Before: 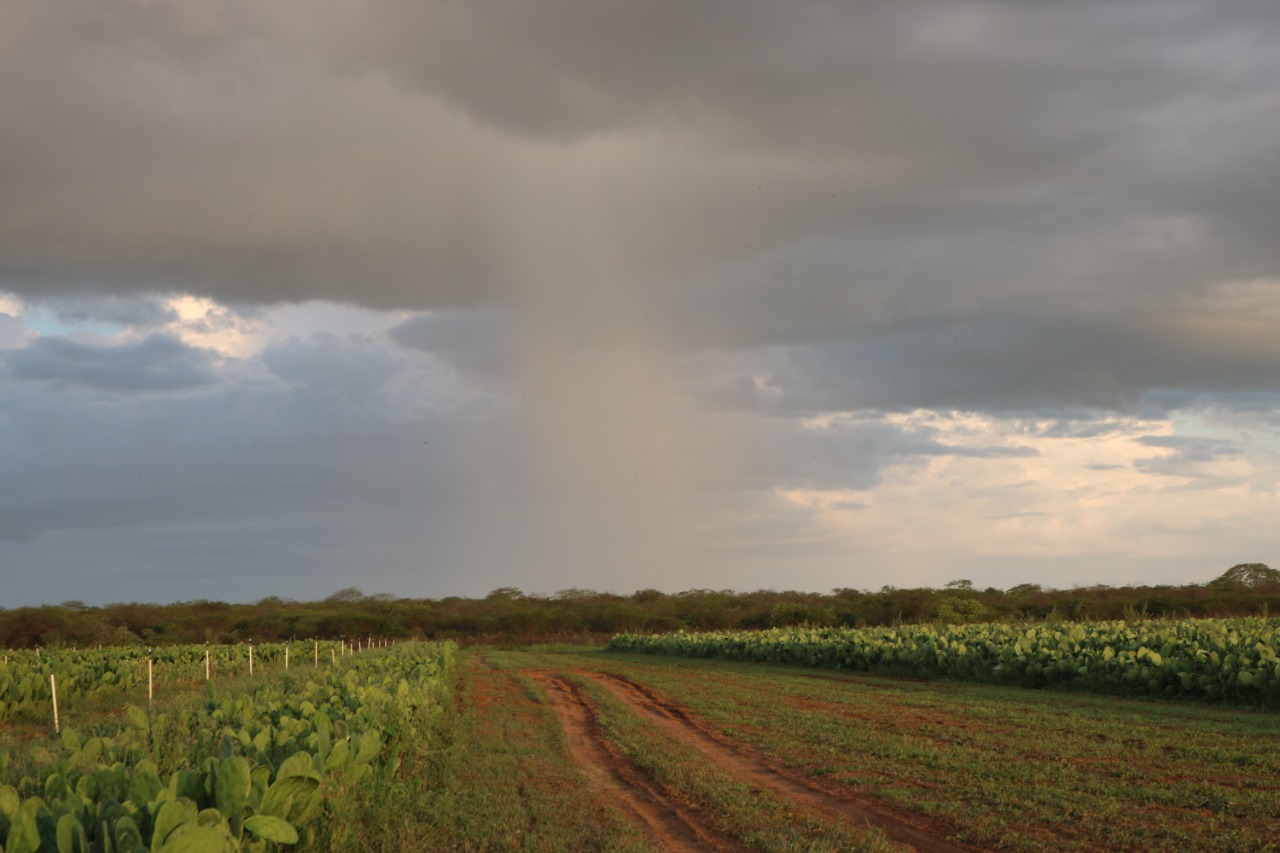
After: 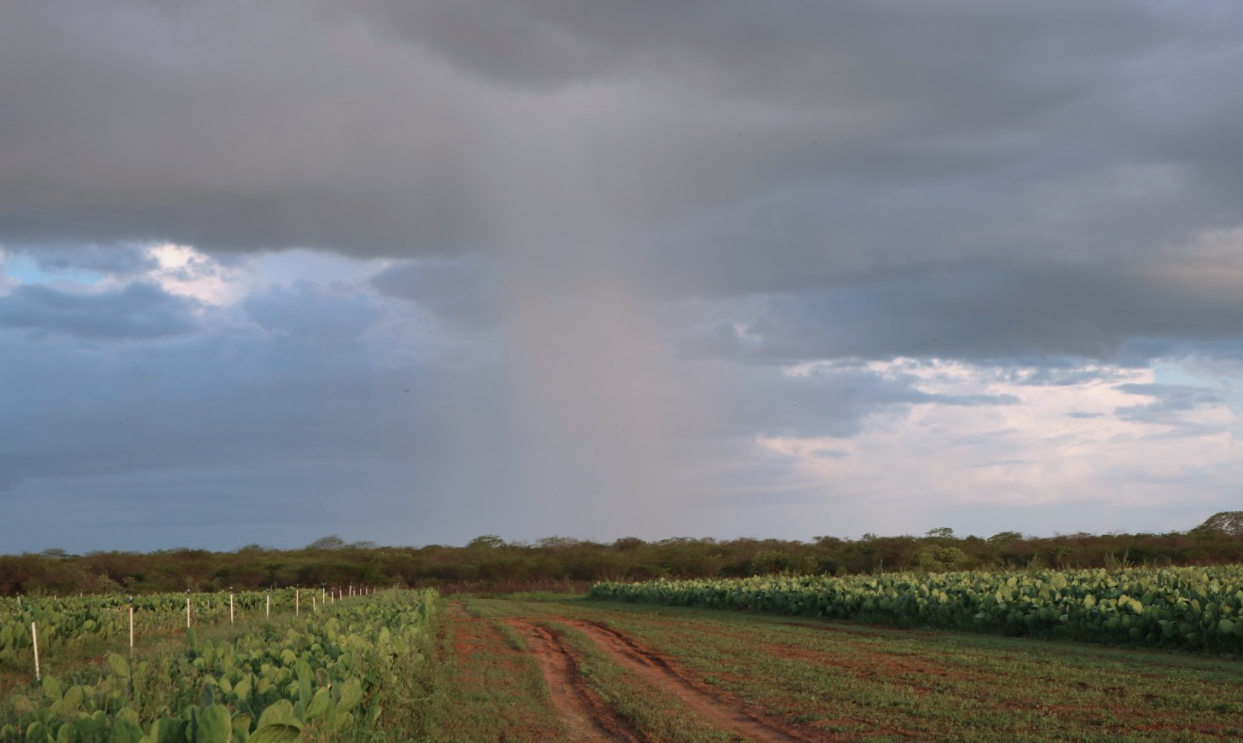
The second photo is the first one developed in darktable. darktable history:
color correction: highlights a* -2.24, highlights b* -18.1
crop: left 1.507%, top 6.147%, right 1.379%, bottom 6.637%
